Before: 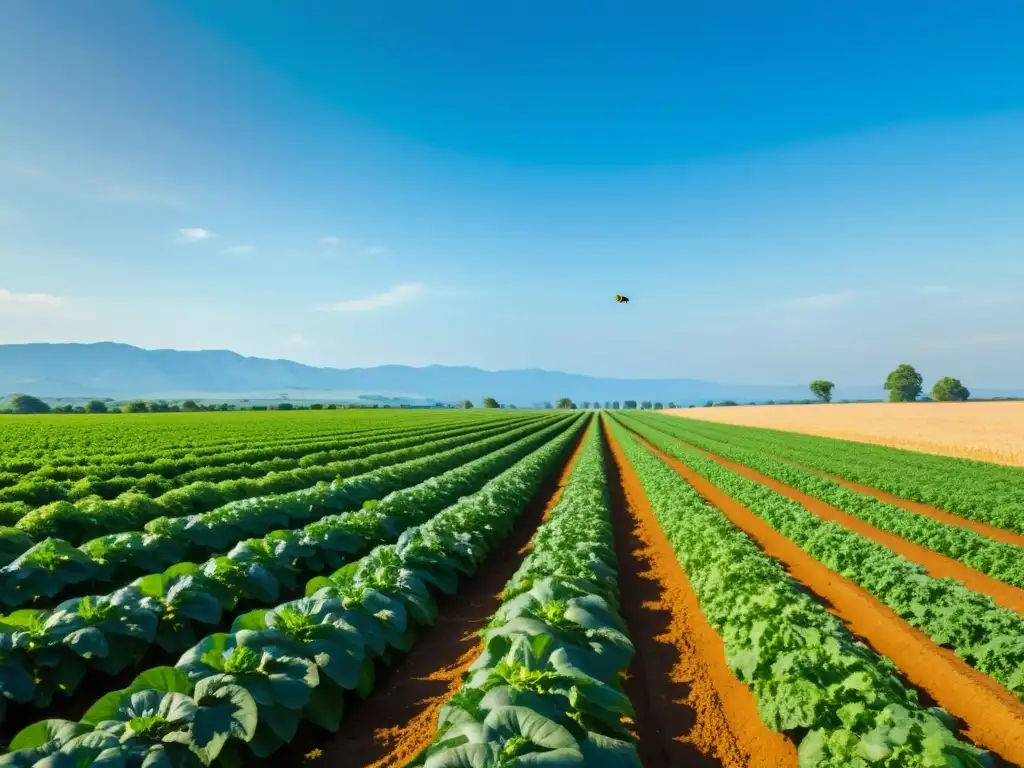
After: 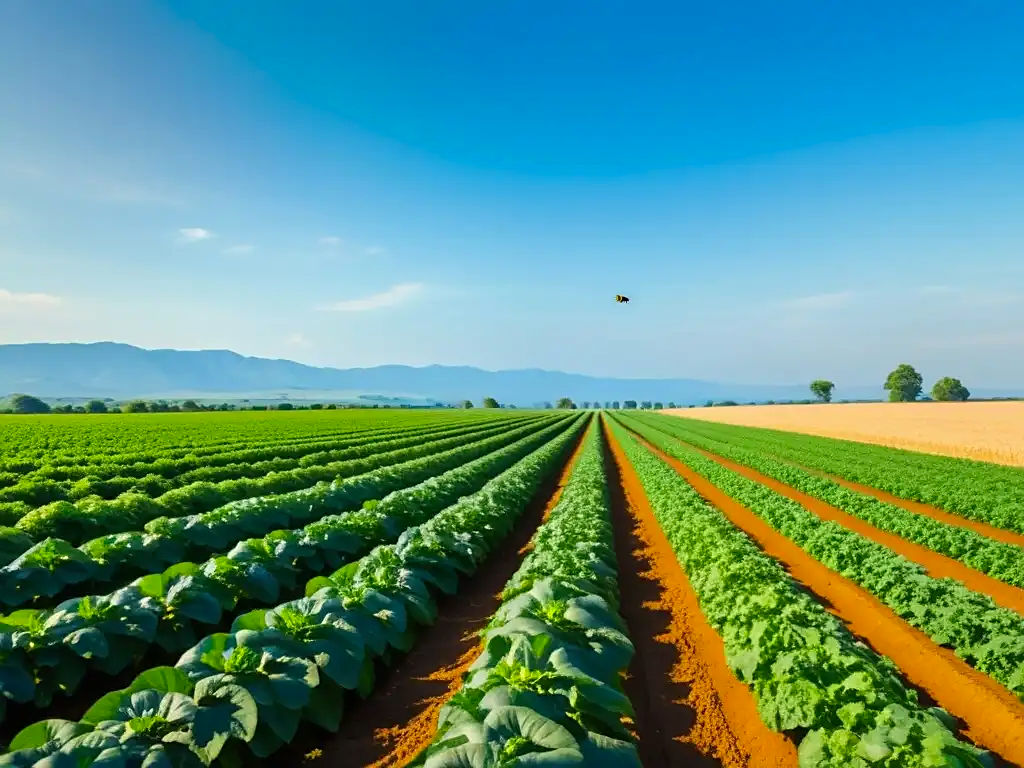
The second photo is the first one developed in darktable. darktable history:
sharpen: radius 1.864, amount 0.398, threshold 1.271
color correction: highlights a* 0.816, highlights b* 2.78, saturation 1.1
